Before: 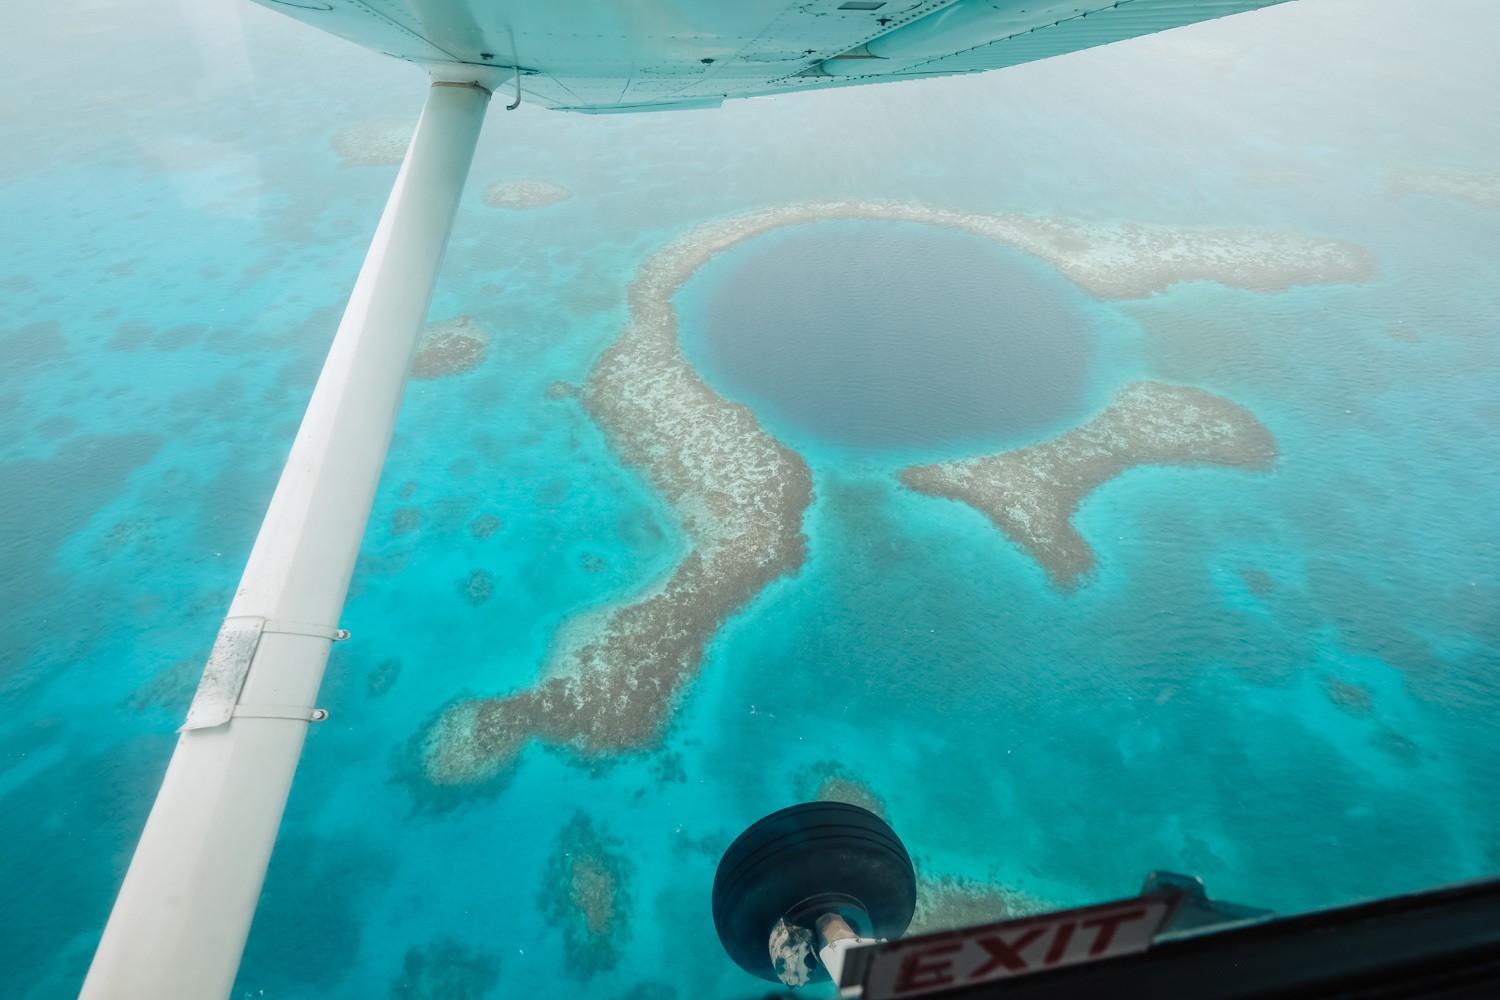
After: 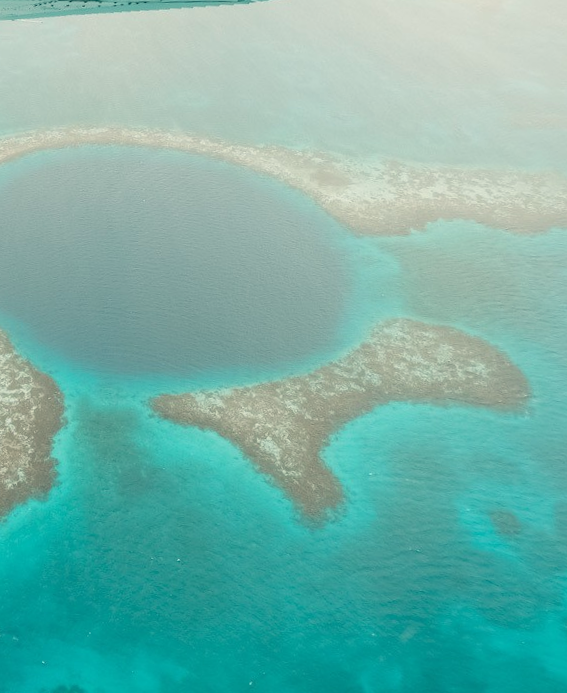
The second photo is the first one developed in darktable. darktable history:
rotate and perspective: rotation 2.17°, automatic cropping off
white balance: red 1.045, blue 0.932
crop and rotate: left 49.936%, top 10.094%, right 13.136%, bottom 24.256%
